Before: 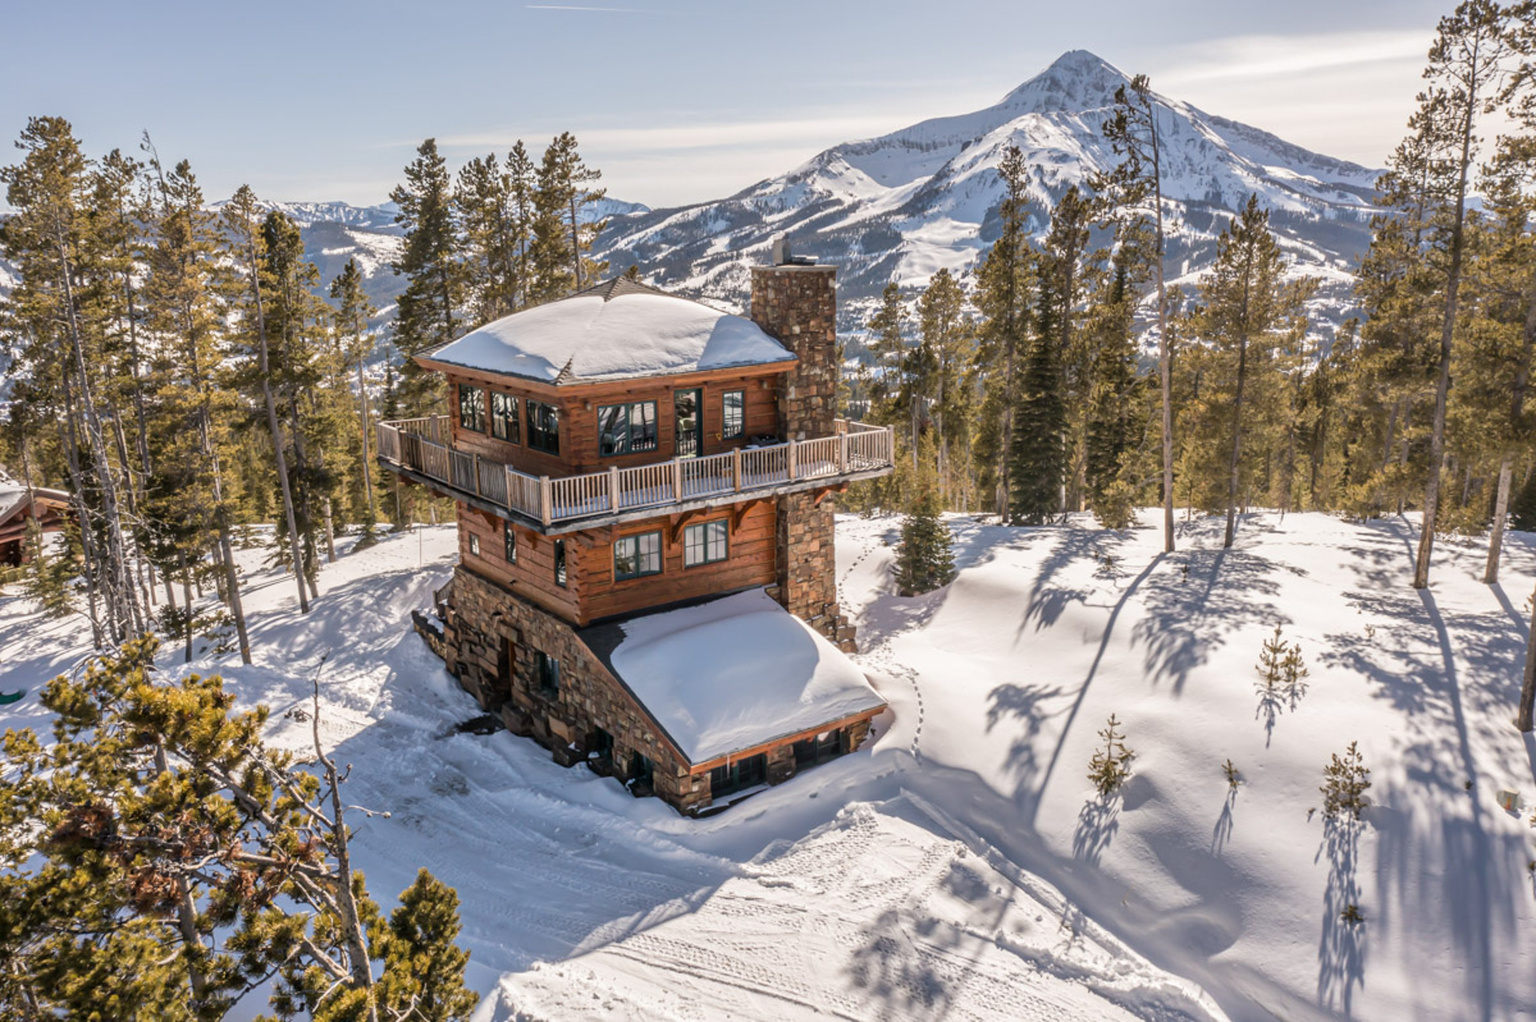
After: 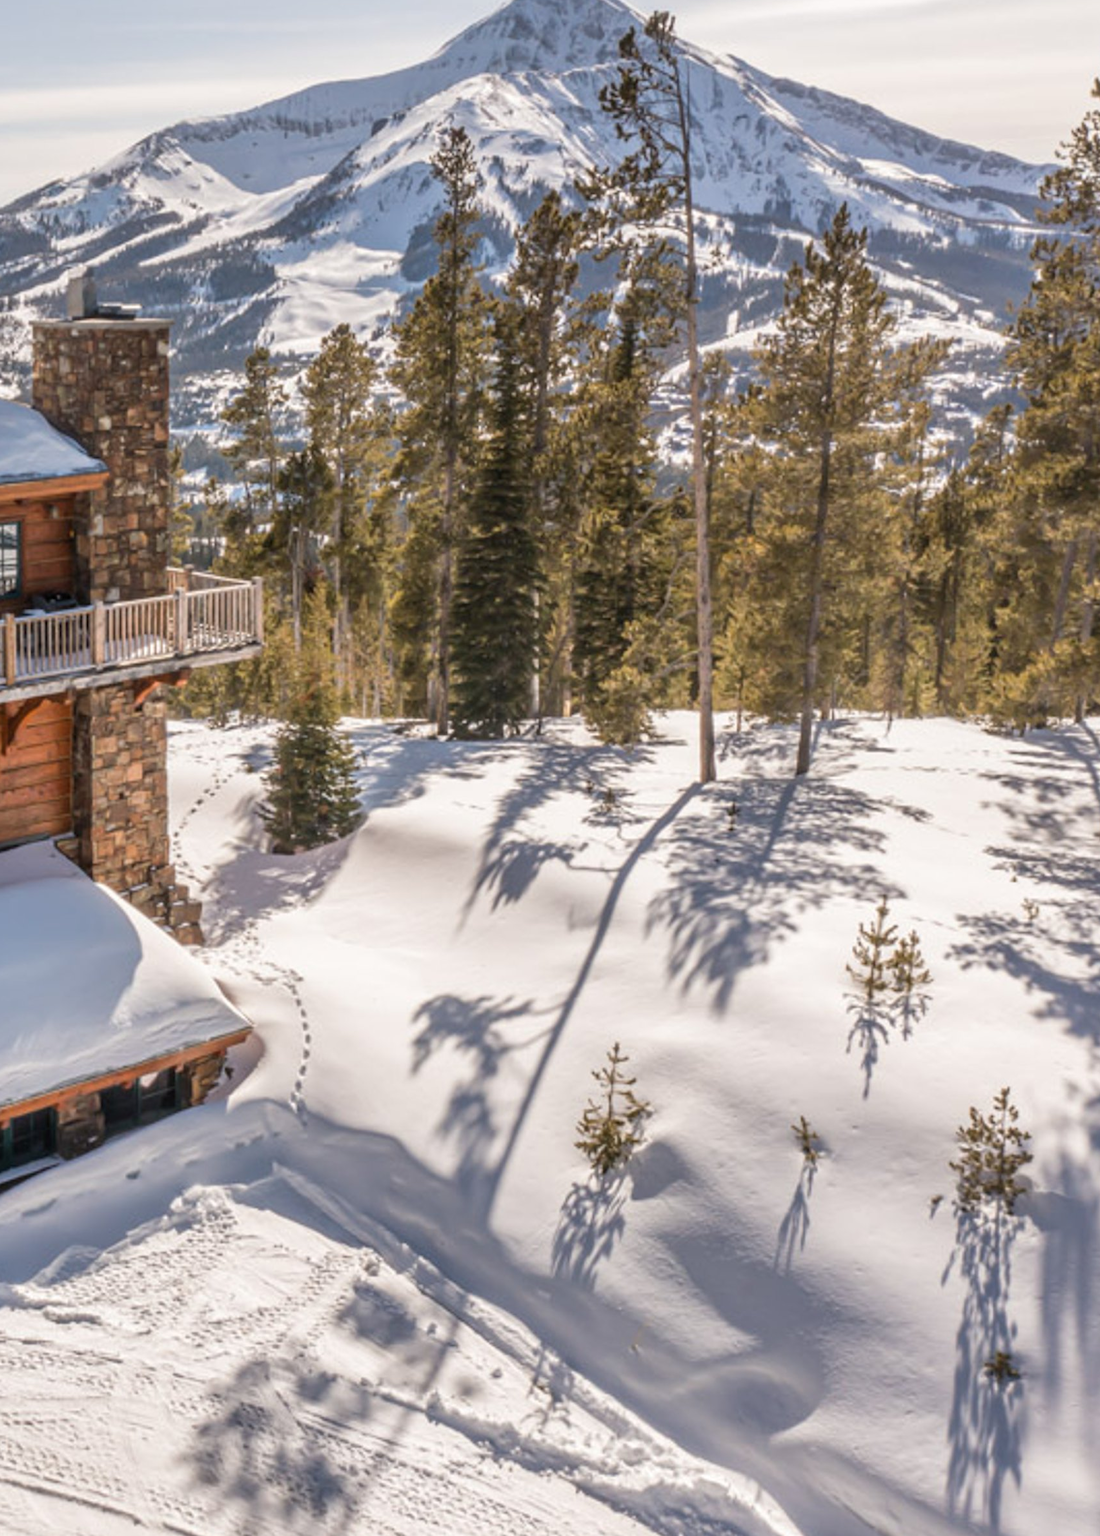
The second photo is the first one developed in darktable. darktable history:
color balance rgb: global vibrance -1%, saturation formula JzAzBz (2021)
crop: left 47.628%, top 6.643%, right 7.874%
